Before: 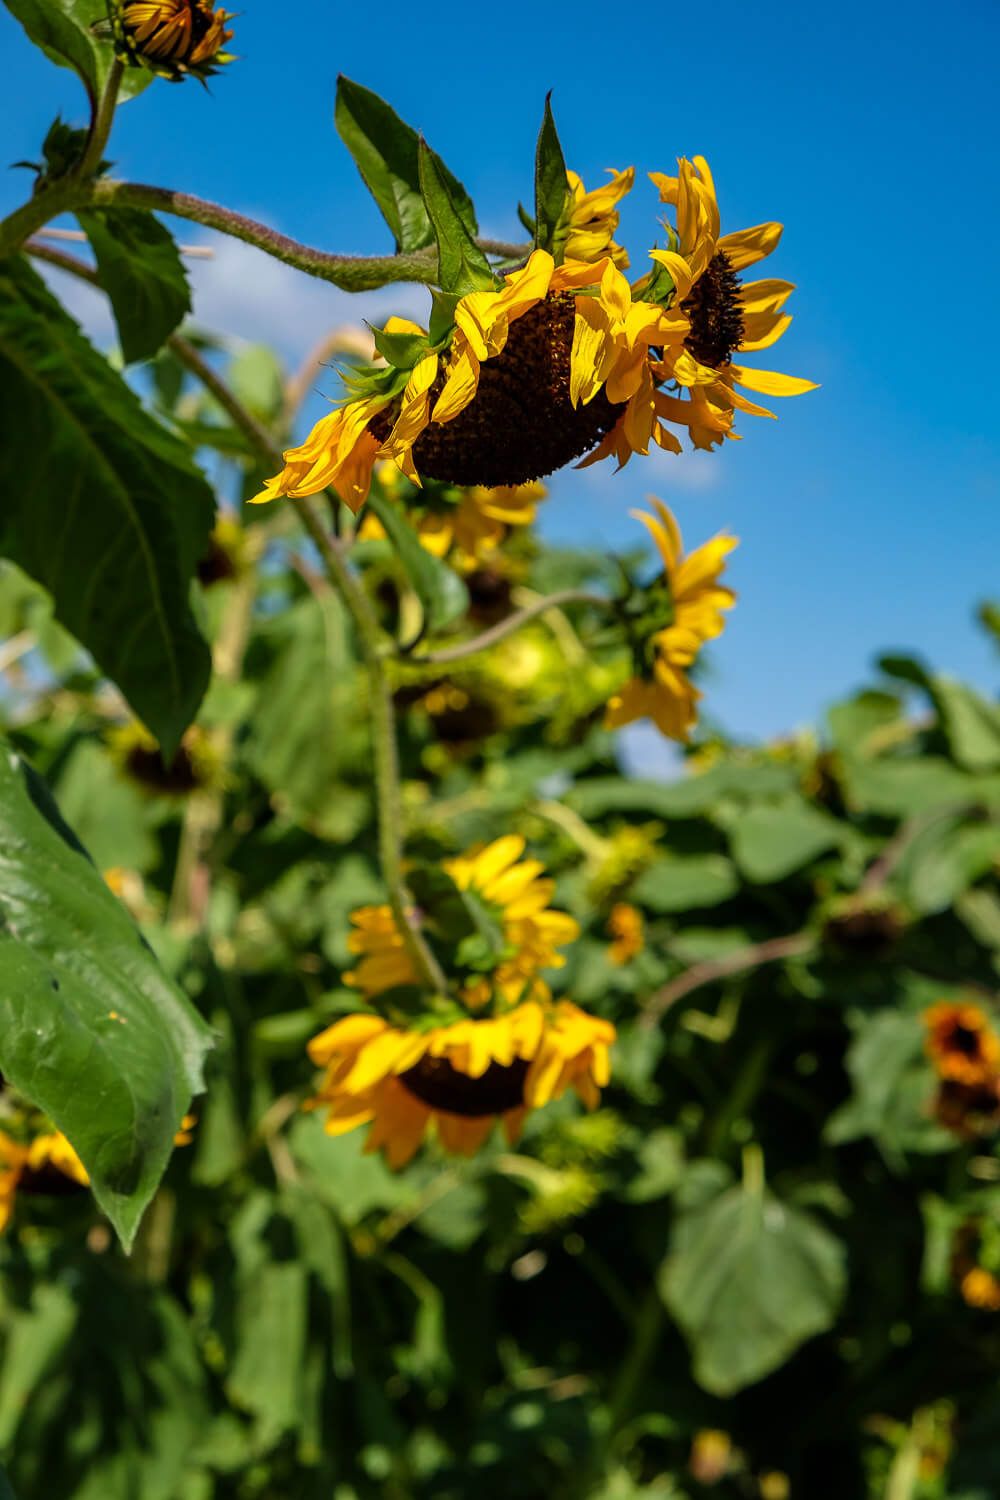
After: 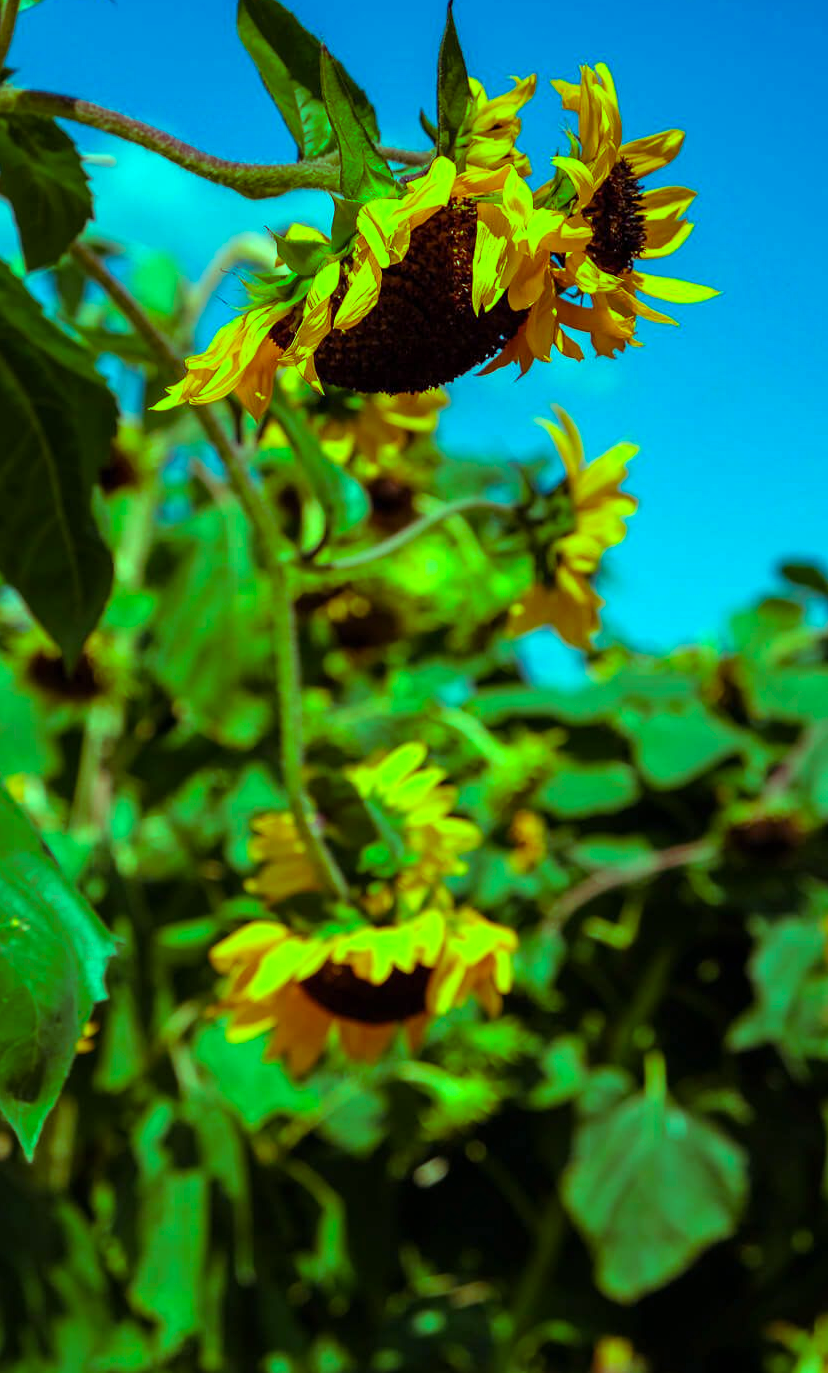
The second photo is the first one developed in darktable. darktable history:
crop: left 9.807%, top 6.259%, right 7.334%, bottom 2.177%
color balance rgb: shadows lift › luminance 0.49%, shadows lift › chroma 6.83%, shadows lift › hue 300.29°, power › hue 208.98°, highlights gain › luminance 20.24%, highlights gain › chroma 13.17%, highlights gain › hue 173.85°, perceptual saturation grading › global saturation 18.05%
